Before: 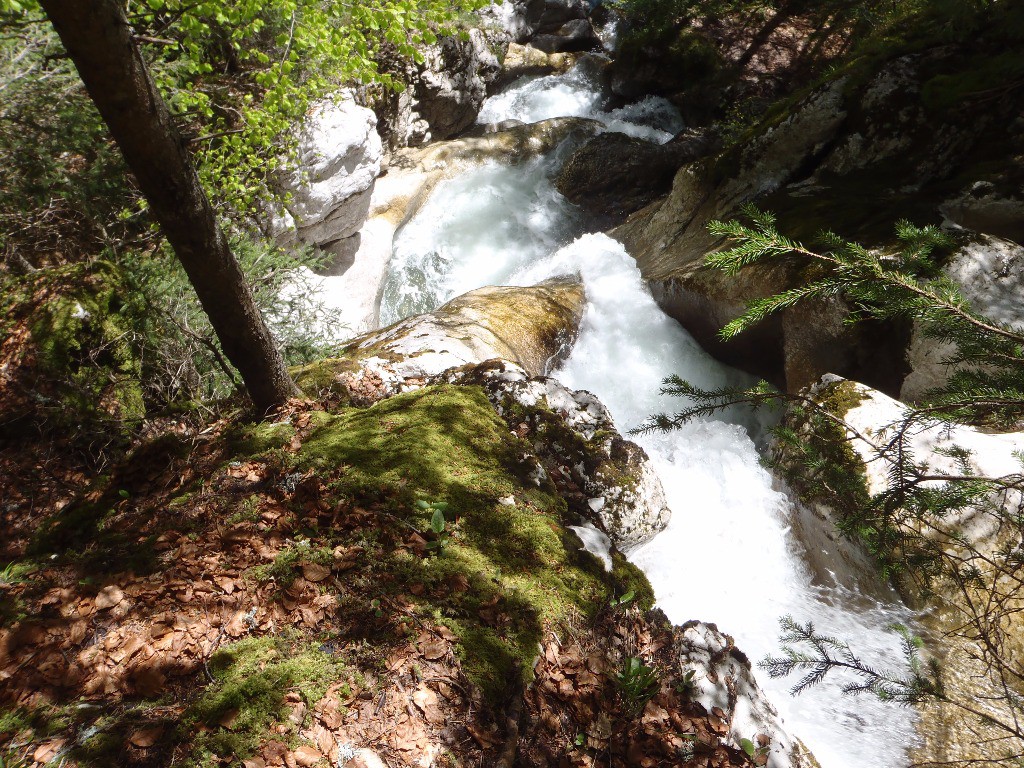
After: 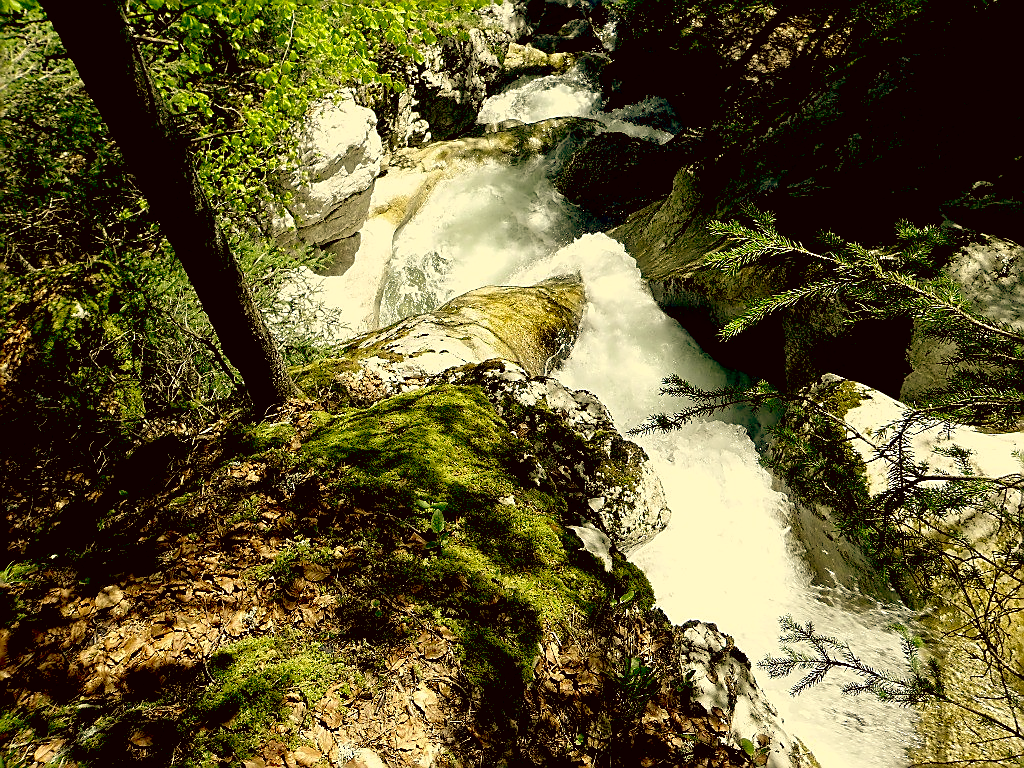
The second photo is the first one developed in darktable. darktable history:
white balance: red 0.925, blue 1.046
color balance: lift [0.975, 0.993, 1, 1.015], gamma [1.1, 1, 1, 0.945], gain [1, 1.04, 1, 0.95]
sharpen: radius 1.4, amount 1.25, threshold 0.7
color correction: highlights a* 0.162, highlights b* 29.53, shadows a* -0.162, shadows b* 21.09
